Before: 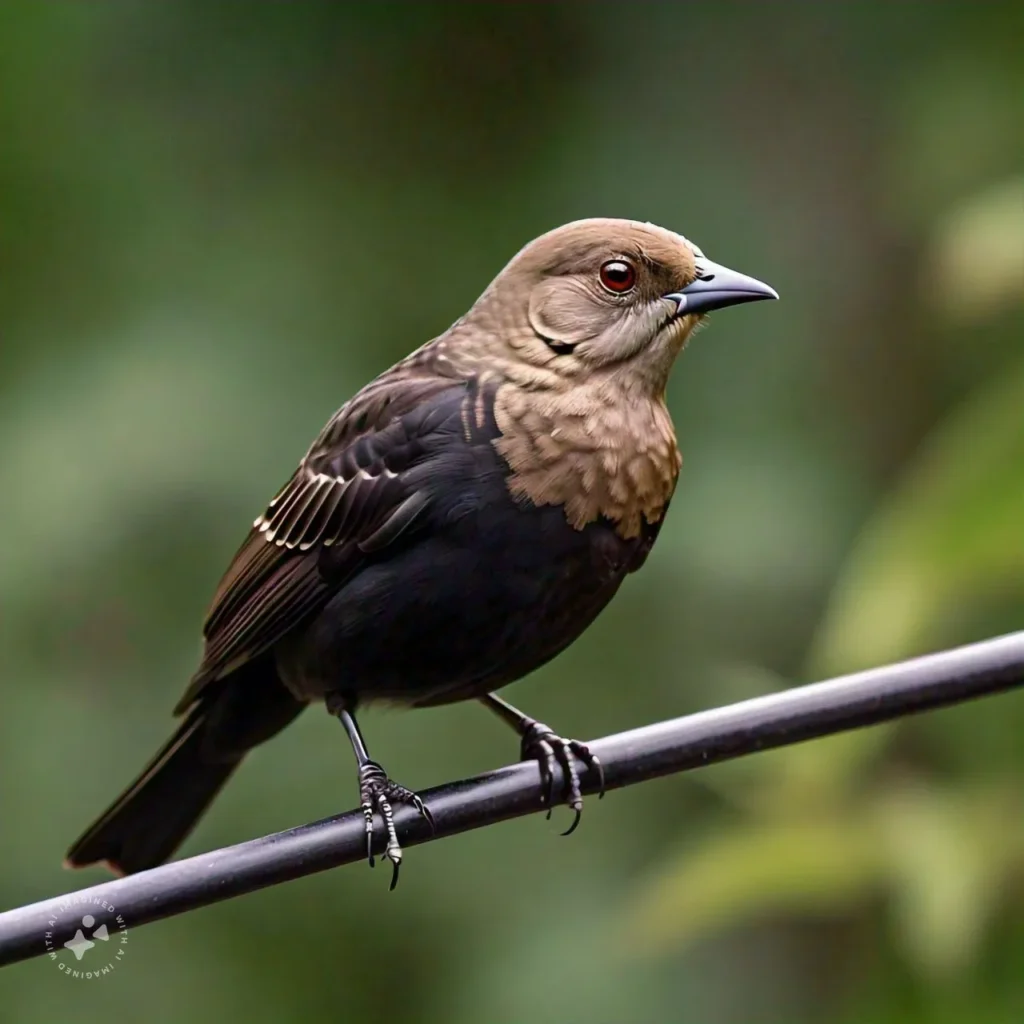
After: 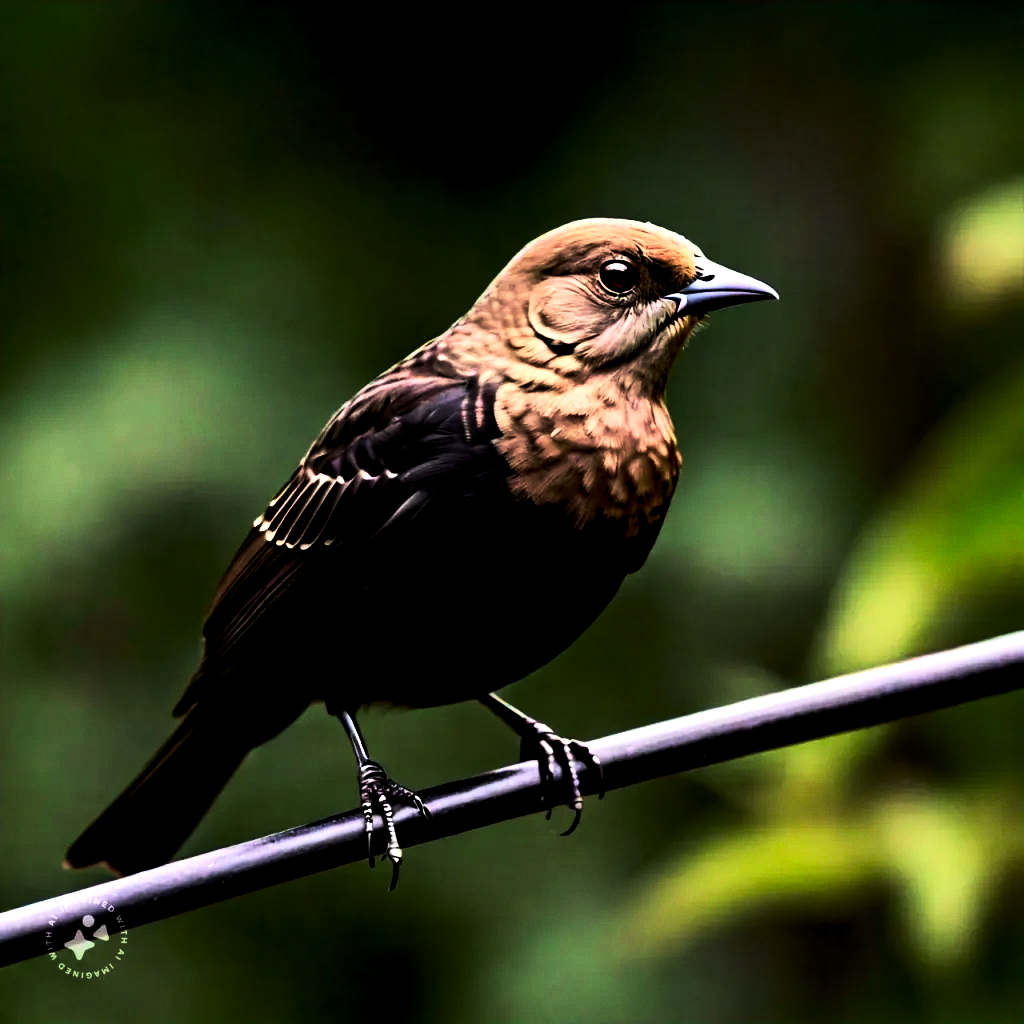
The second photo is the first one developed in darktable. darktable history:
contrast brightness saturation: brightness -0.52
rgb curve: curves: ch0 [(0, 0) (0.21, 0.15) (0.24, 0.21) (0.5, 0.75) (0.75, 0.96) (0.89, 0.99) (1, 1)]; ch1 [(0, 0.02) (0.21, 0.13) (0.25, 0.2) (0.5, 0.67) (0.75, 0.9) (0.89, 0.97) (1, 1)]; ch2 [(0, 0.02) (0.21, 0.13) (0.25, 0.2) (0.5, 0.67) (0.75, 0.9) (0.89, 0.97) (1, 1)], compensate middle gray true
levels: levels [0.016, 0.484, 0.953]
grain: coarseness 14.57 ISO, strength 8.8%
base curve: curves: ch0 [(0, 0) (0.595, 0.418) (1, 1)], preserve colors none
